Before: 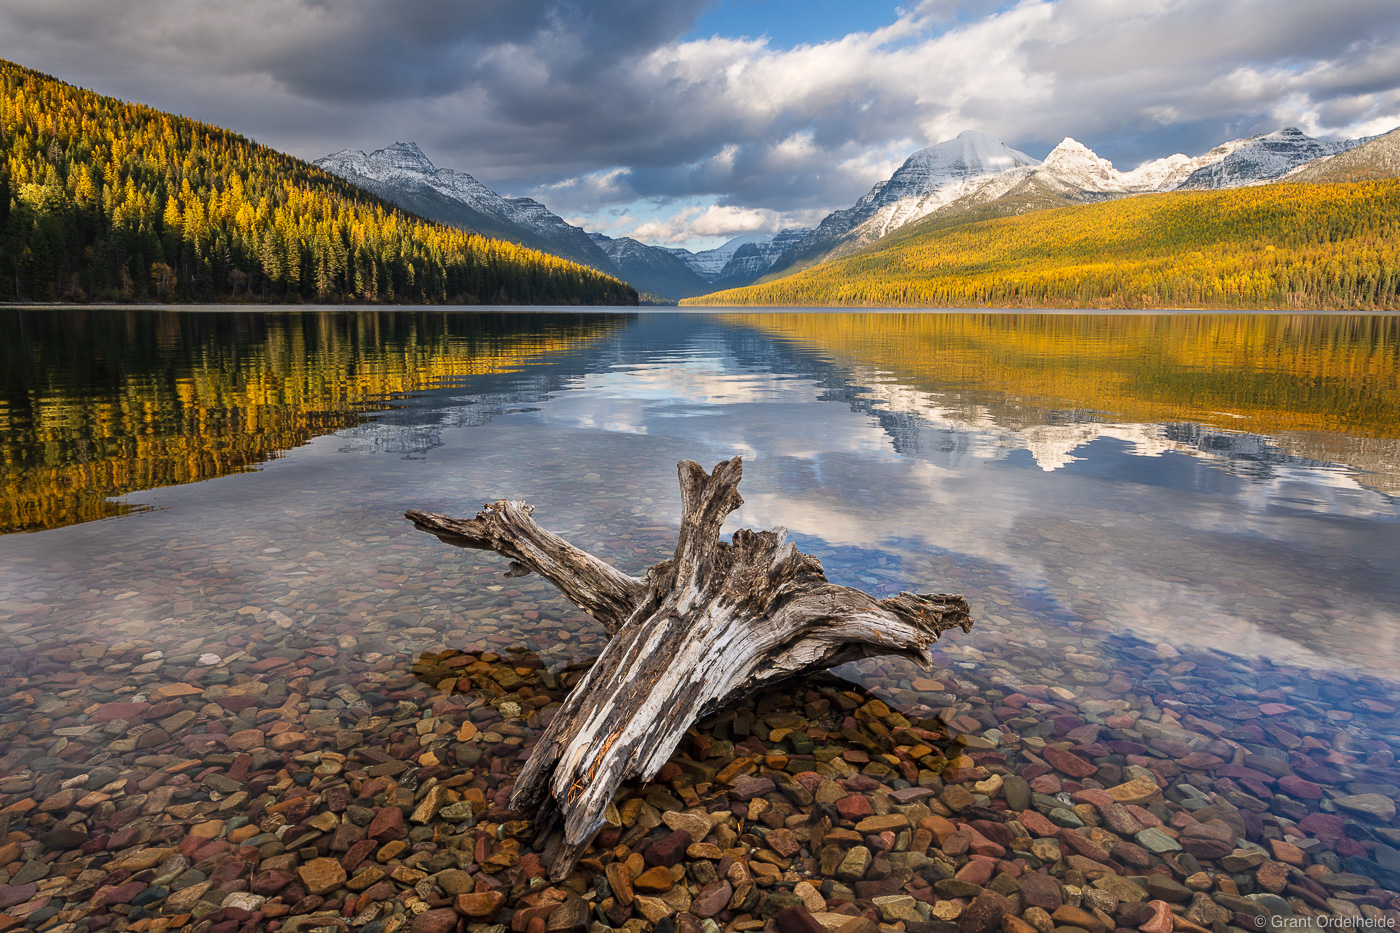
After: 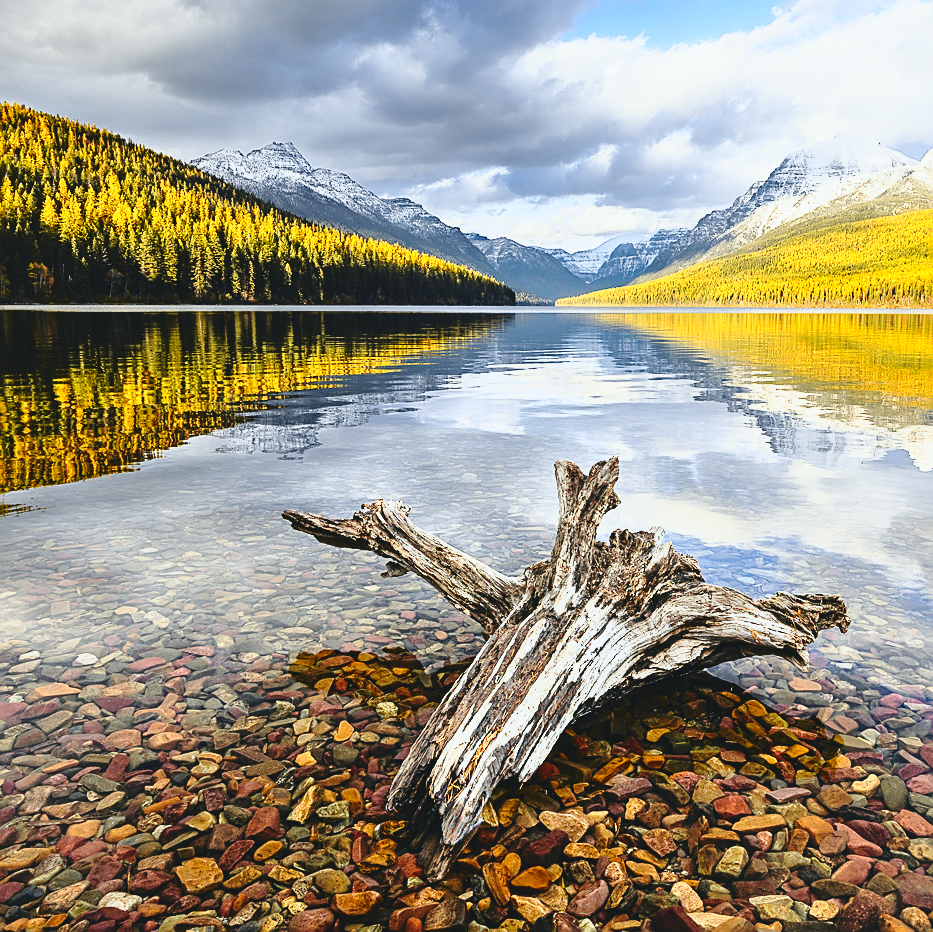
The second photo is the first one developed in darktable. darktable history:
base curve: curves: ch0 [(0, 0) (0.028, 0.03) (0.121, 0.232) (0.46, 0.748) (0.859, 0.968) (1, 1)], preserve colors none
tone curve: curves: ch0 [(0, 0.074) (0.129, 0.136) (0.285, 0.301) (0.689, 0.764) (0.854, 0.926) (0.987, 0.977)]; ch1 [(0, 0) (0.337, 0.249) (0.434, 0.437) (0.485, 0.491) (0.515, 0.495) (0.566, 0.57) (0.625, 0.625) (0.764, 0.806) (1, 1)]; ch2 [(0, 0) (0.314, 0.301) (0.401, 0.411) (0.505, 0.499) (0.54, 0.54) (0.608, 0.613) (0.706, 0.735) (1, 1)], color space Lab, independent channels, preserve colors none
sharpen: on, module defaults
crop and rotate: left 8.786%, right 24.548%
